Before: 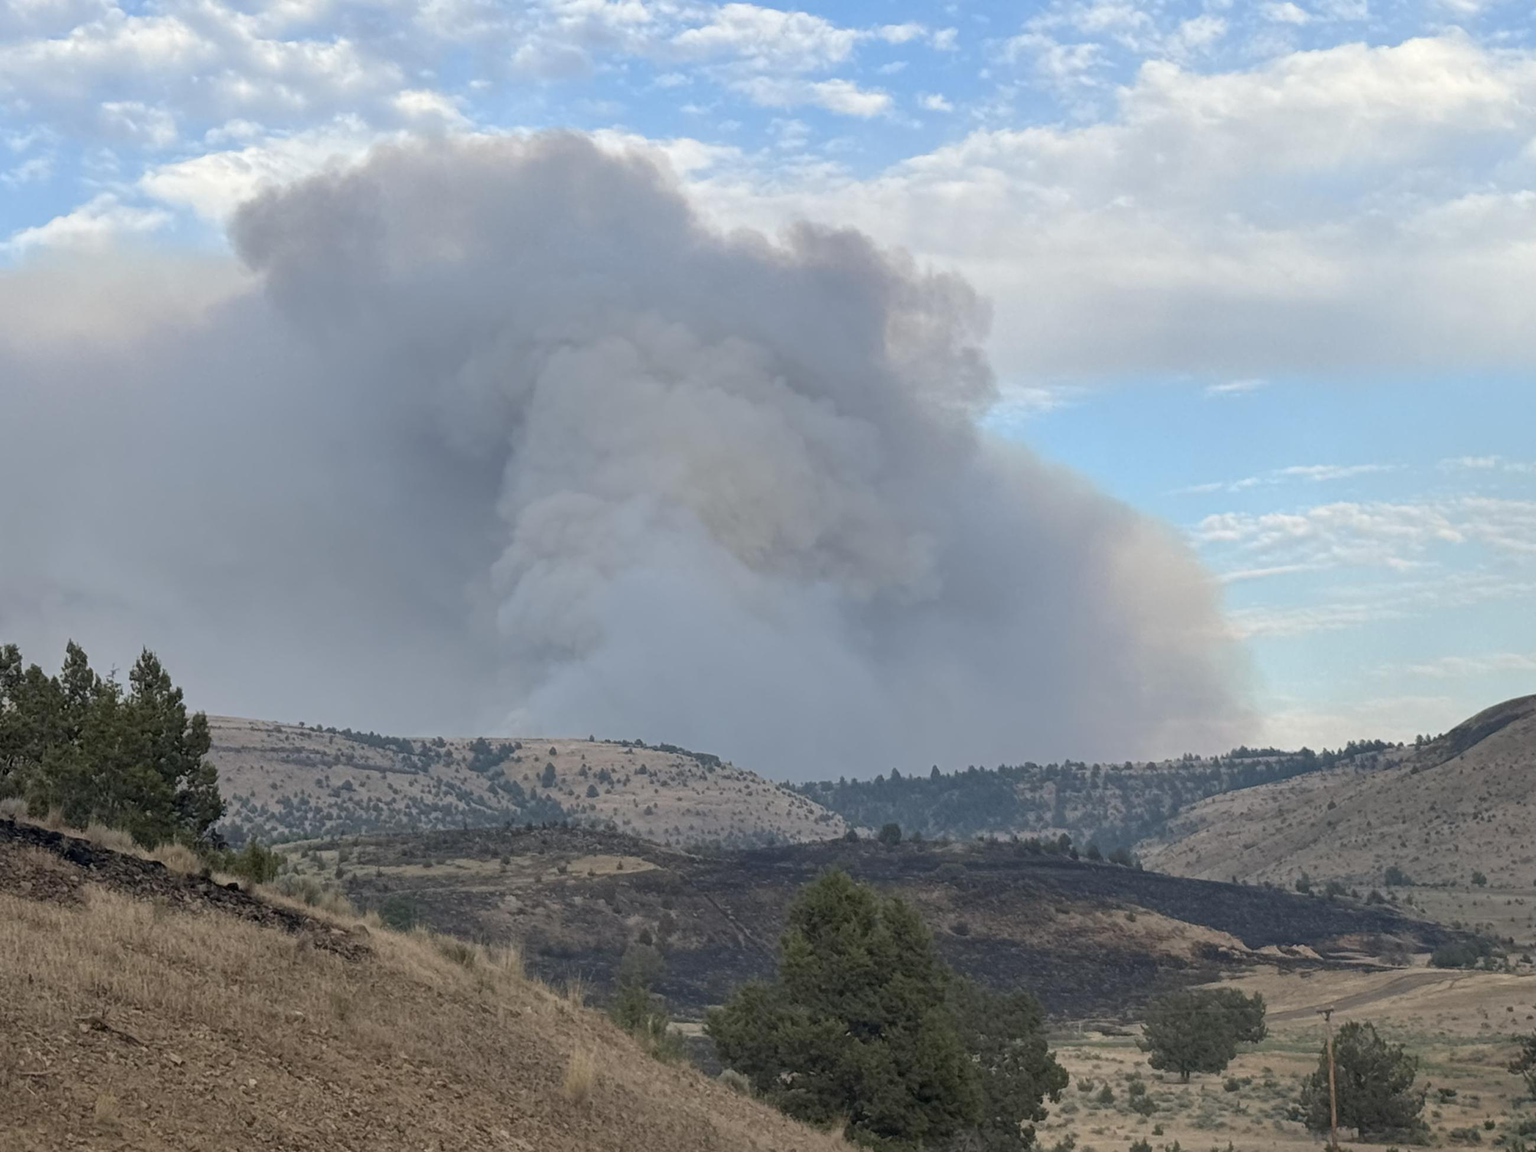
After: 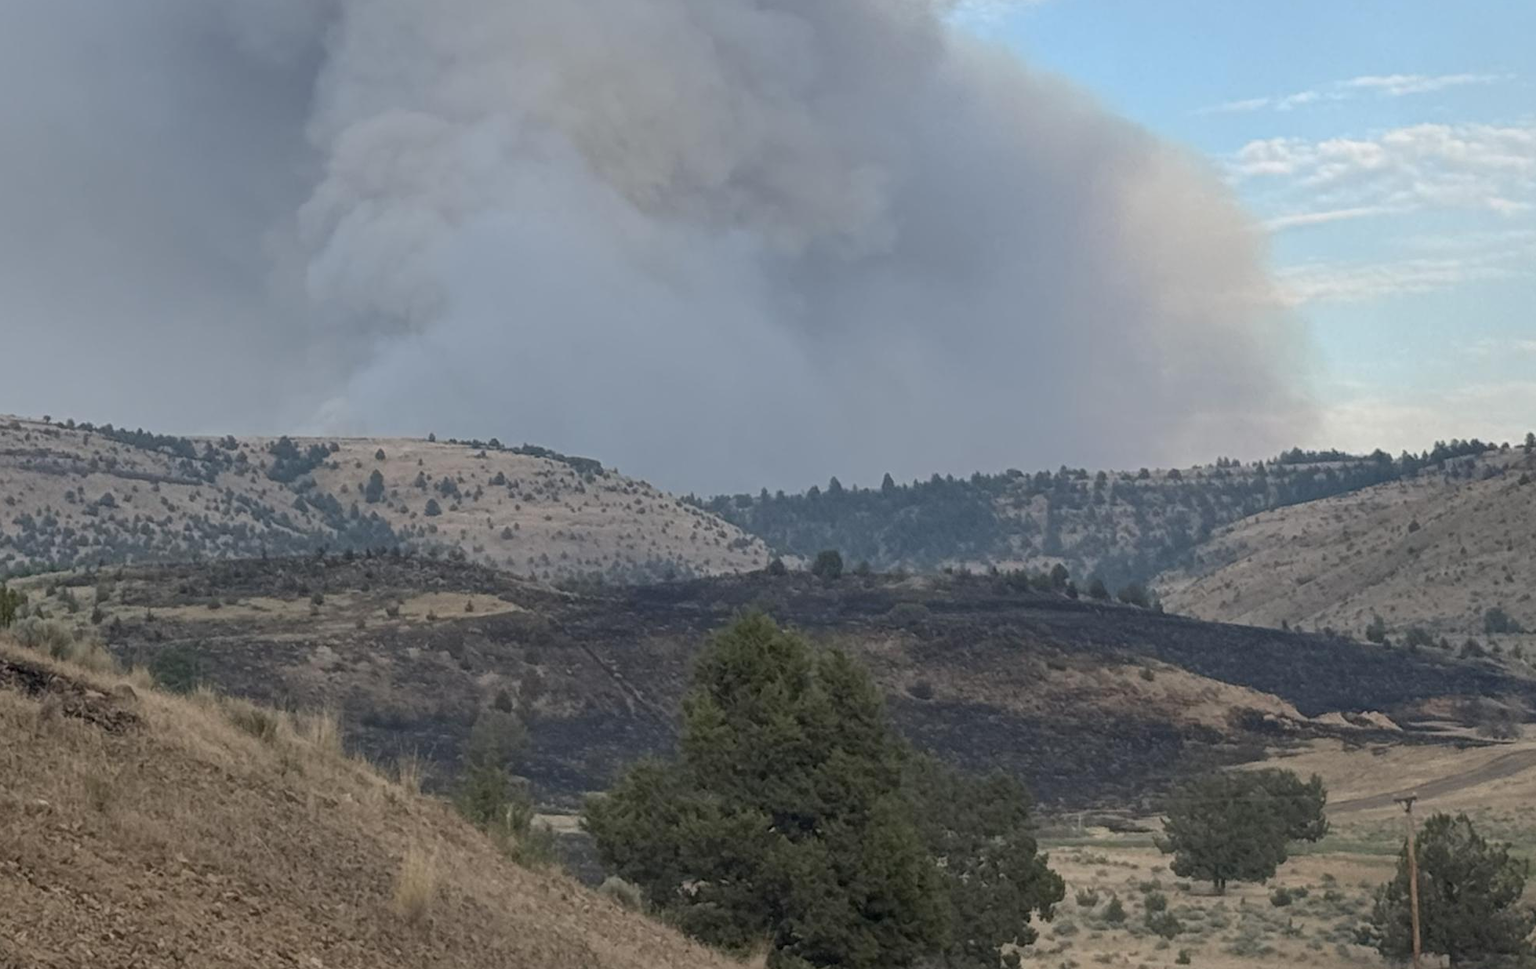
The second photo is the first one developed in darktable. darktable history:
crop and rotate: left 17.375%, top 35.521%, right 7.243%, bottom 1.003%
exposure: black level correction 0.001, compensate exposure bias true, compensate highlight preservation false
